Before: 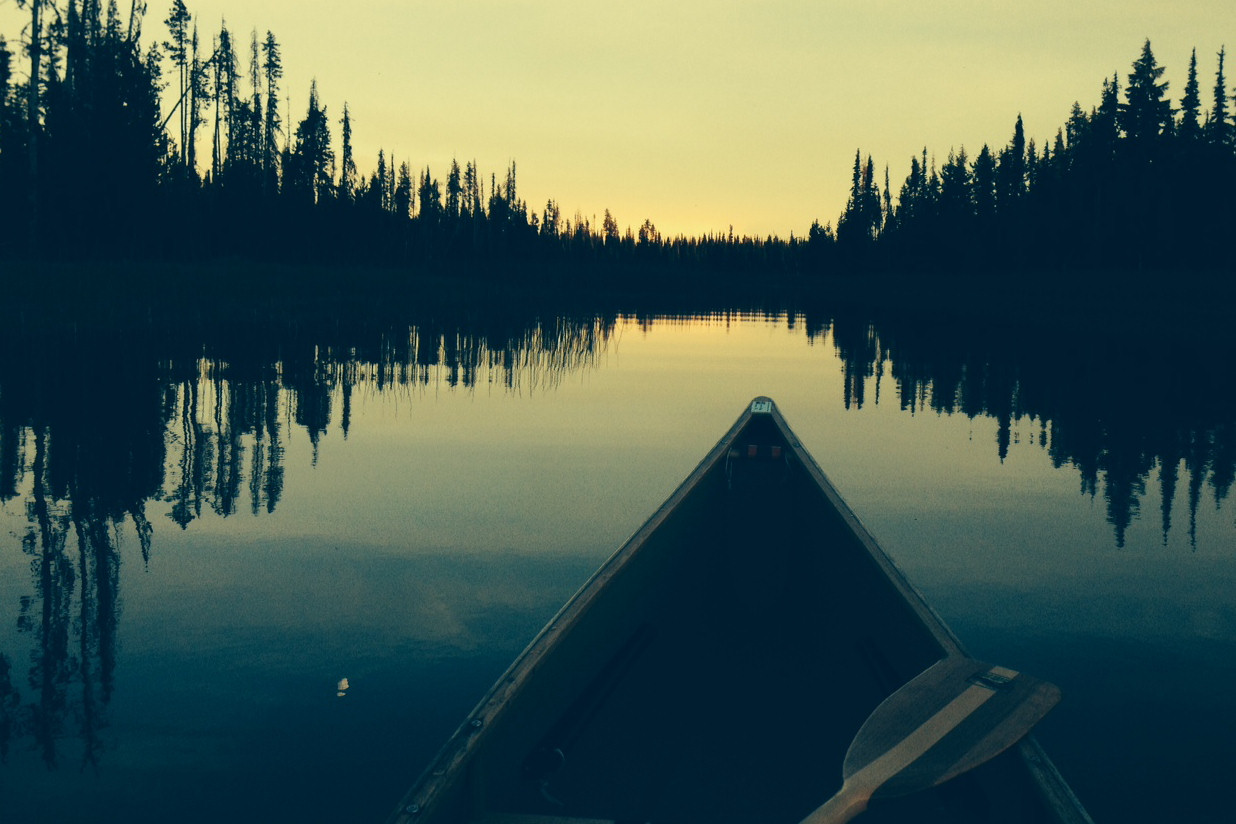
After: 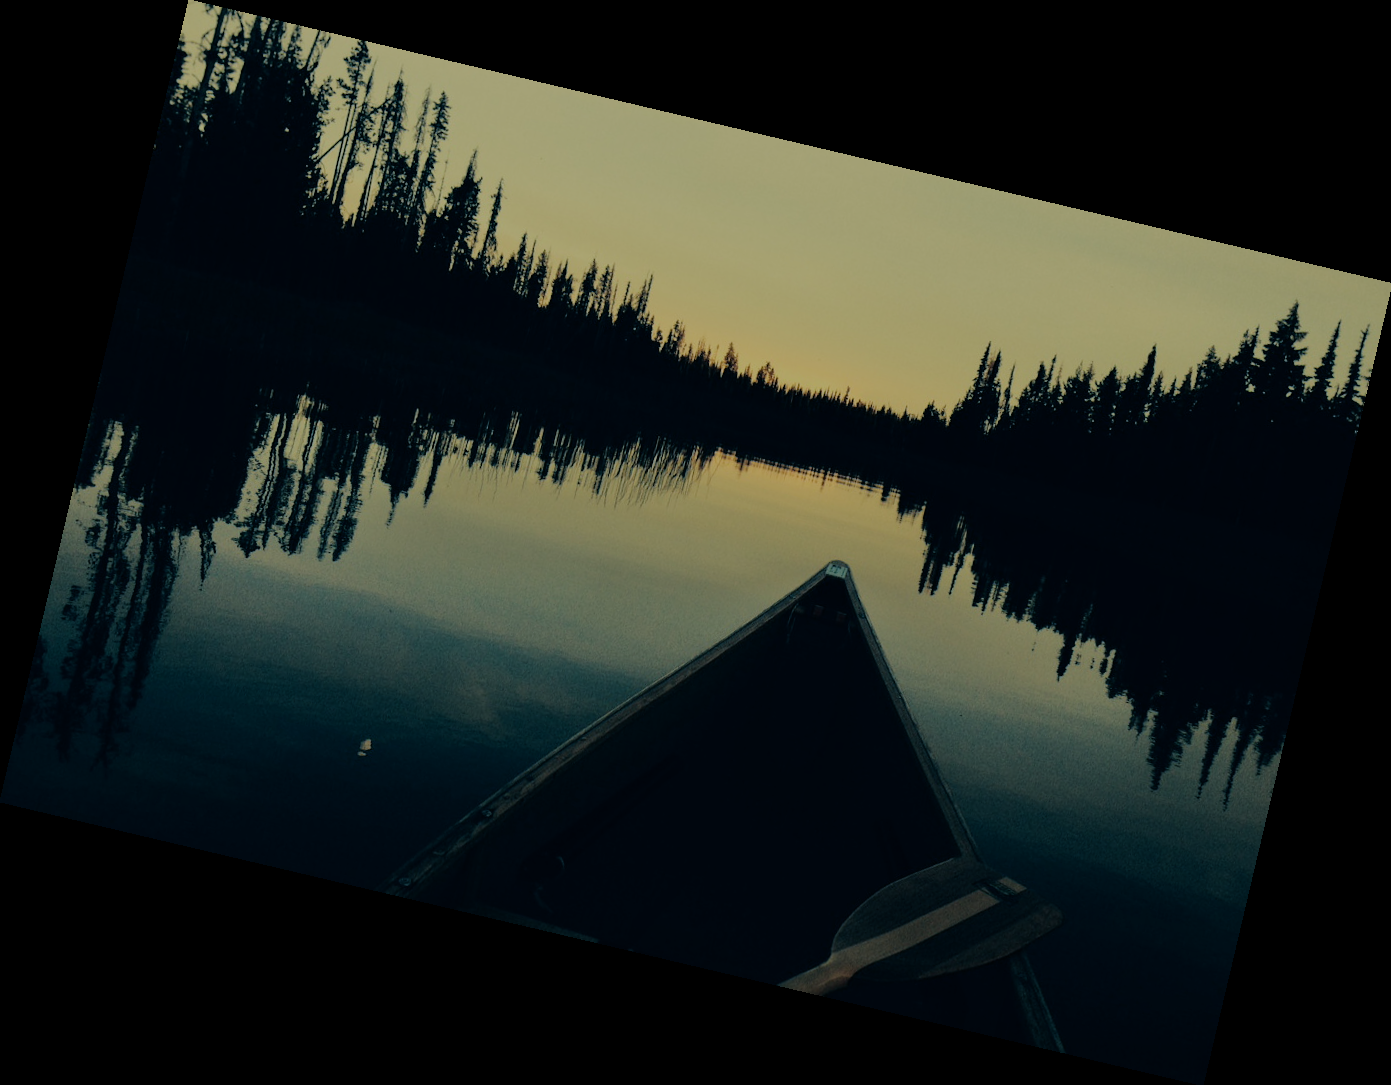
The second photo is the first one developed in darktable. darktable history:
rotate and perspective: rotation 13.27°, automatic cropping off
filmic rgb: black relative exposure -6.98 EV, white relative exposure 5.63 EV, hardness 2.86
tone equalizer: -8 EV -2 EV, -7 EV -2 EV, -6 EV -2 EV, -5 EV -2 EV, -4 EV -2 EV, -3 EV -2 EV, -2 EV -2 EV, -1 EV -1.63 EV, +0 EV -2 EV
exposure: exposure 1.137 EV, compensate highlight preservation false
